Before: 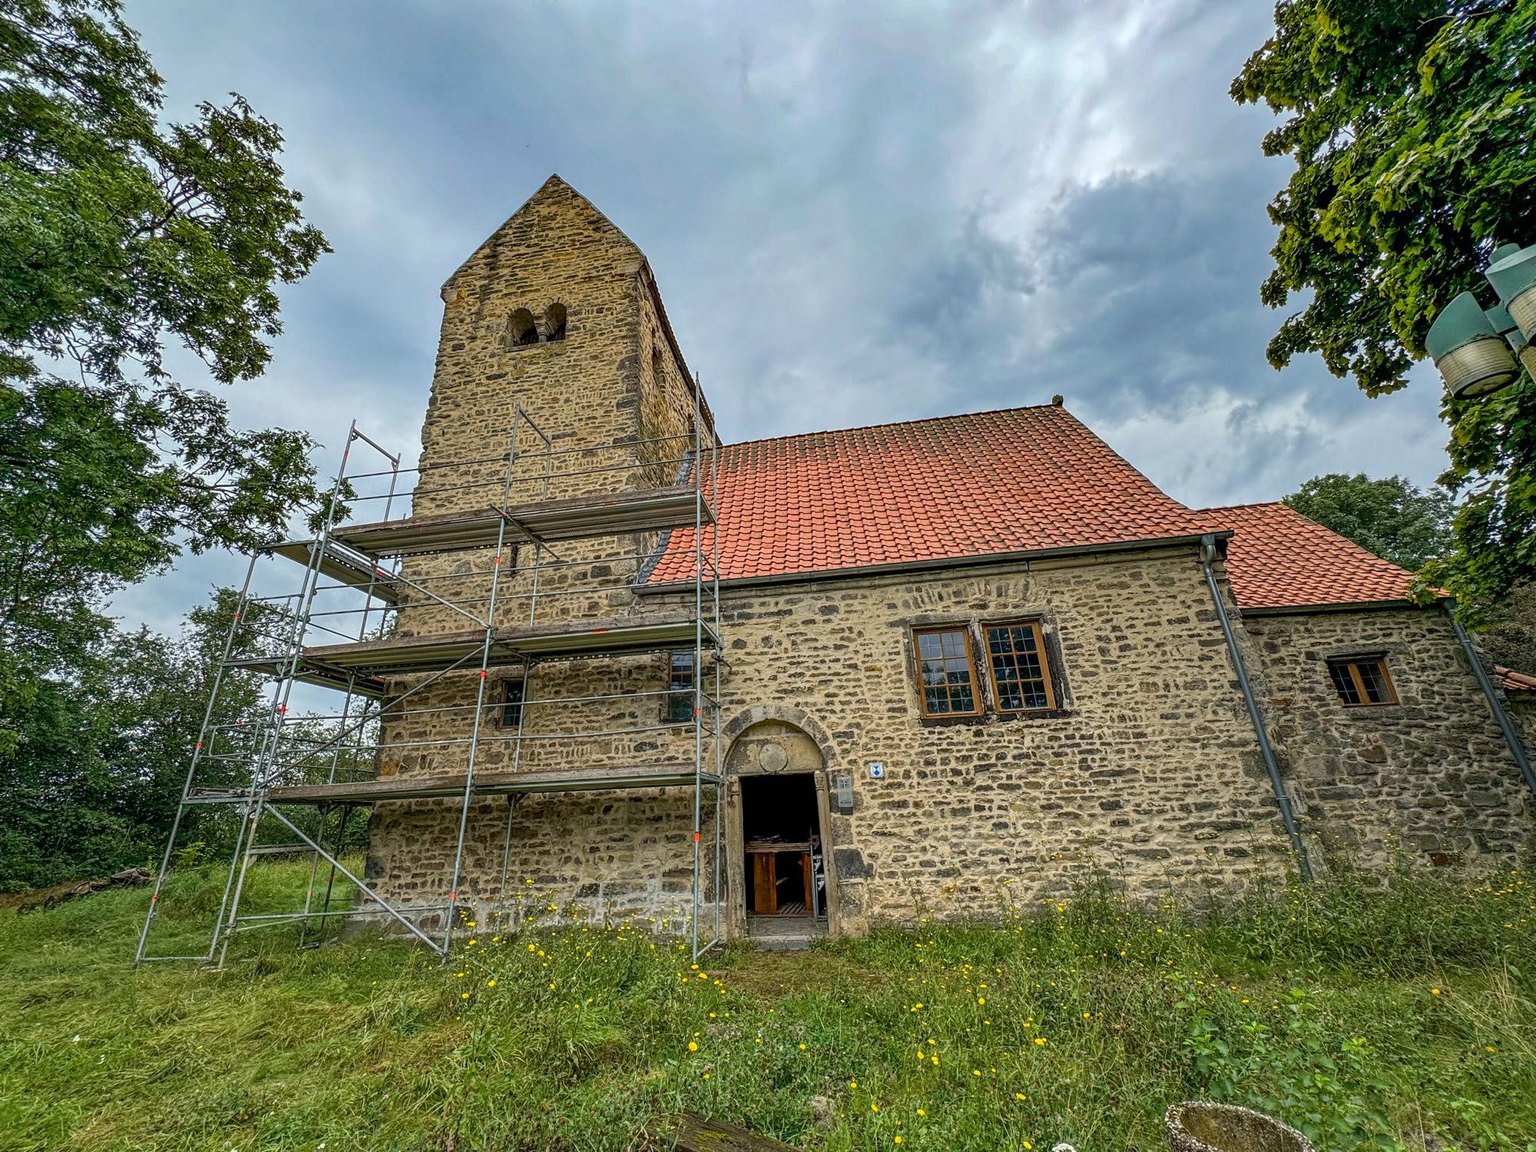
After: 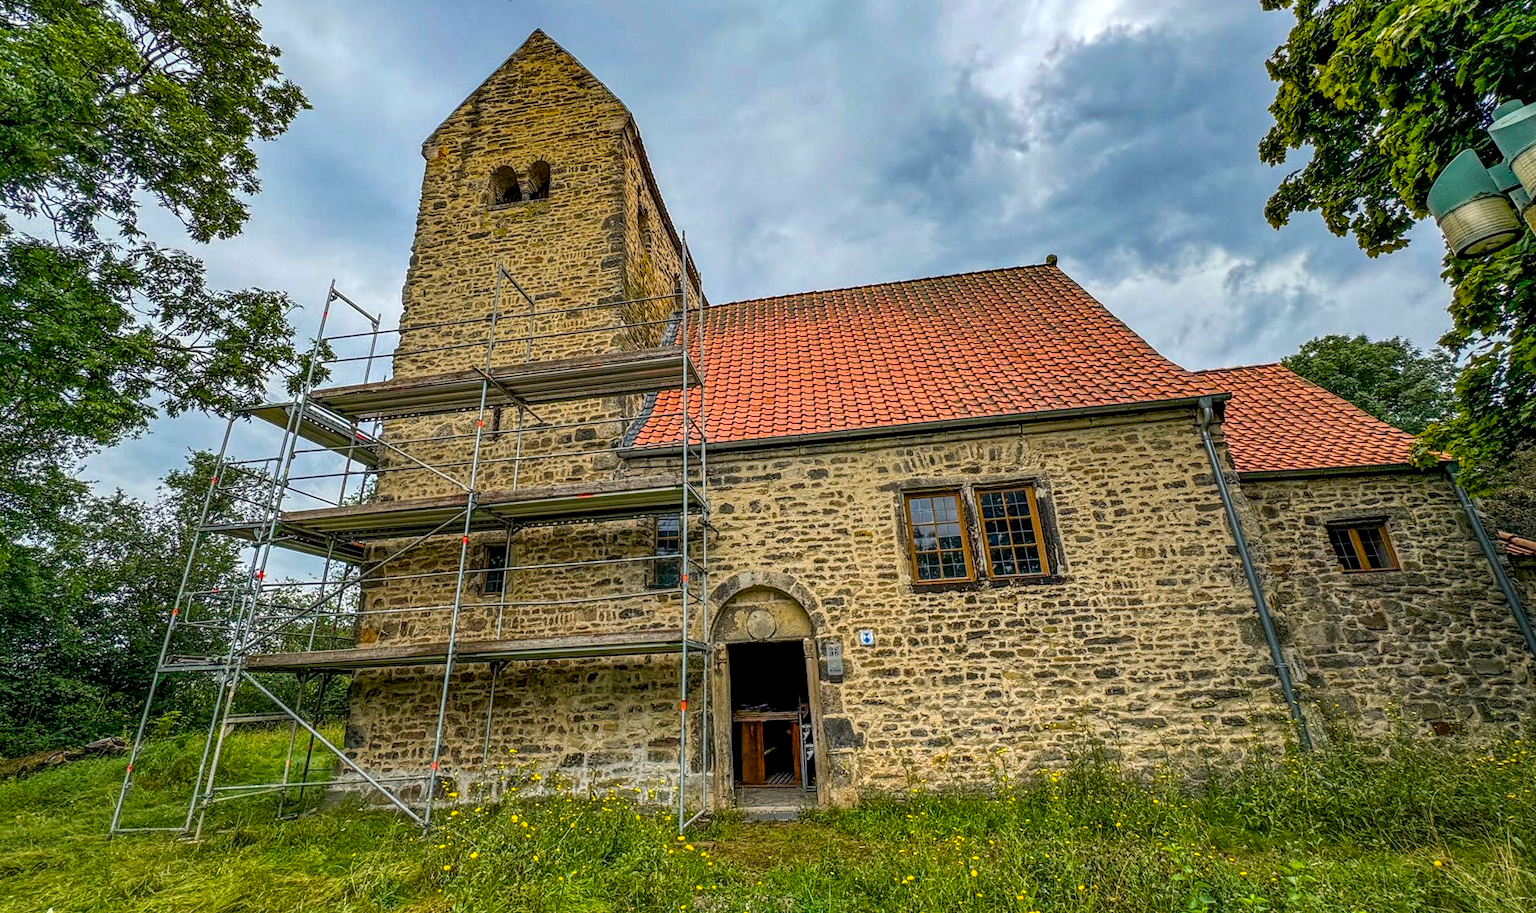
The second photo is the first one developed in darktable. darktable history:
crop and rotate: left 1.816%, top 12.709%, right 0.213%, bottom 9.605%
color balance rgb: highlights gain › luminance 7.624%, highlights gain › chroma 0.914%, highlights gain › hue 48.82°, perceptual saturation grading › global saturation 25.476%, global vibrance 20%
local contrast: on, module defaults
